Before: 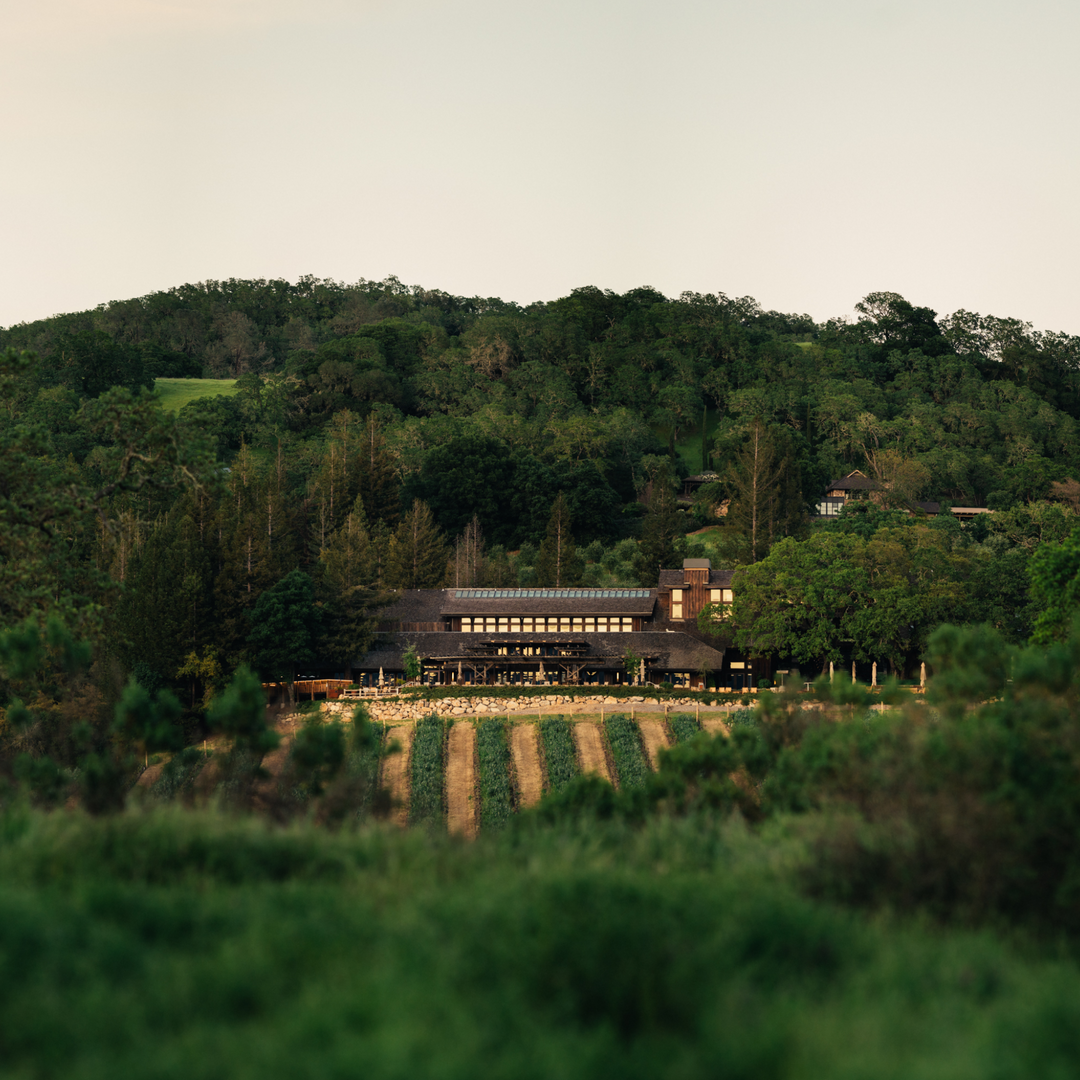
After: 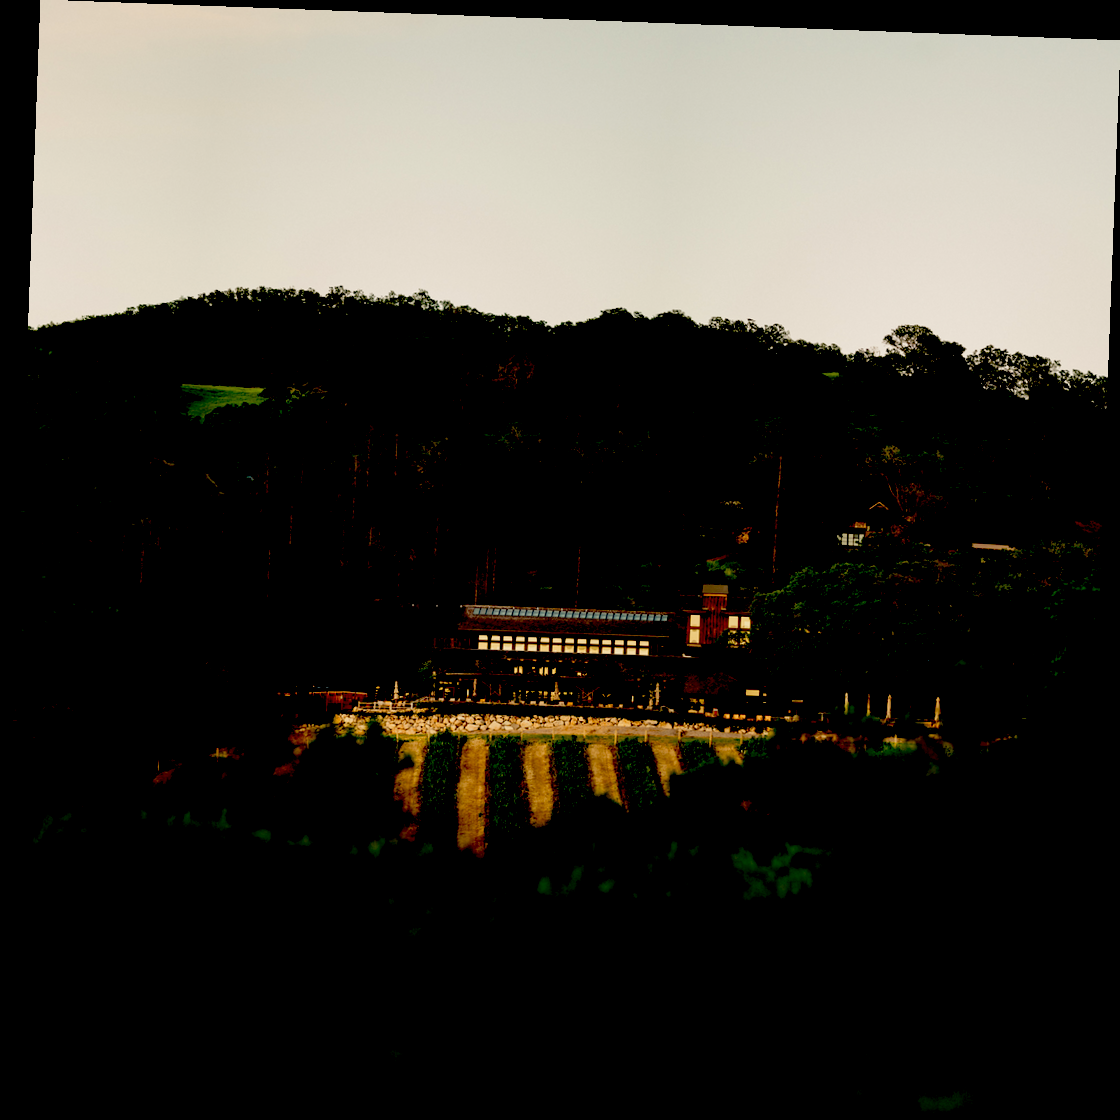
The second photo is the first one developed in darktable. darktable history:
exposure: black level correction 0.1, exposure -0.092 EV, compensate highlight preservation false
rotate and perspective: rotation 2.17°, automatic cropping off
